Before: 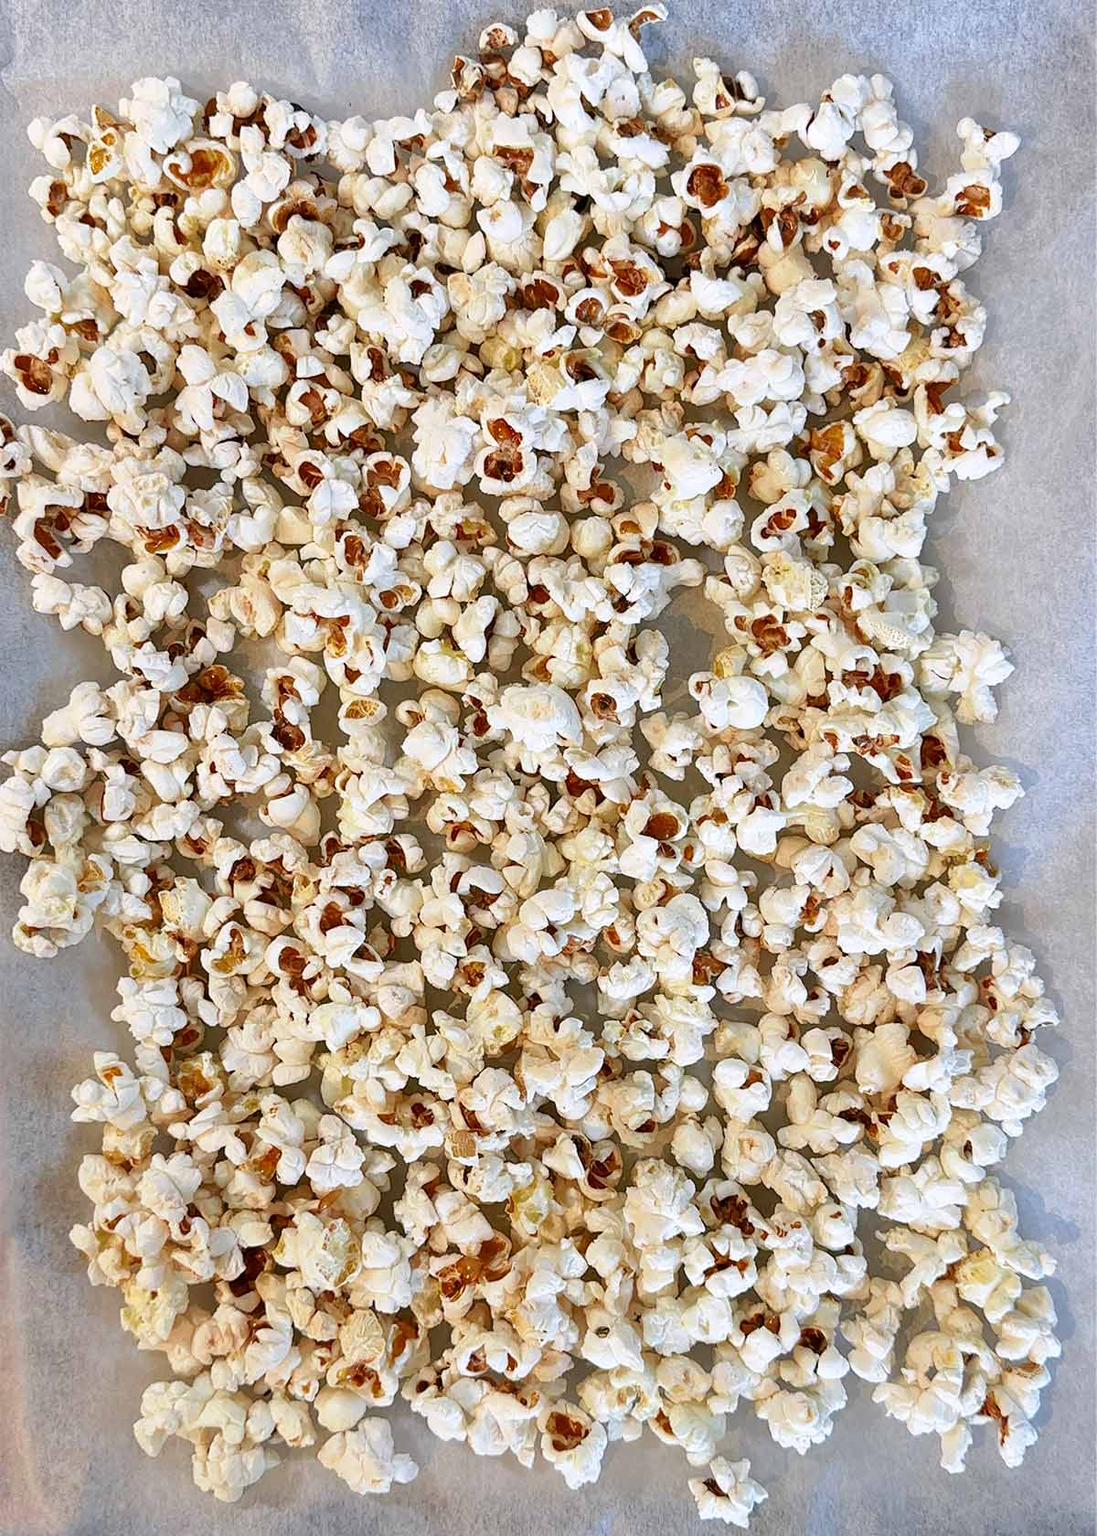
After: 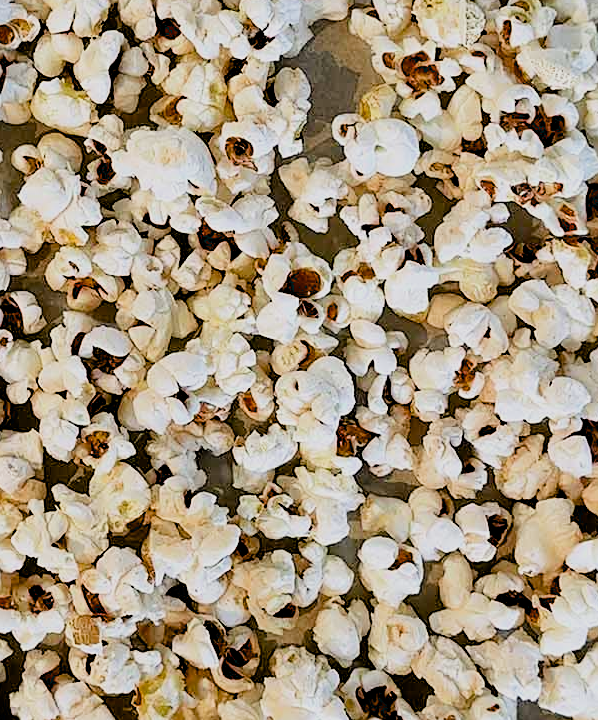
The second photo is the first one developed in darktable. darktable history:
sharpen: amount 0.202
crop: left 35.098%, top 37.005%, right 15.037%, bottom 20.098%
exposure: black level correction 0.028, exposure -0.078 EV, compensate highlight preservation false
filmic rgb: black relative exposure -5.08 EV, white relative exposure 4 EV, hardness 2.89, contrast 1.296
